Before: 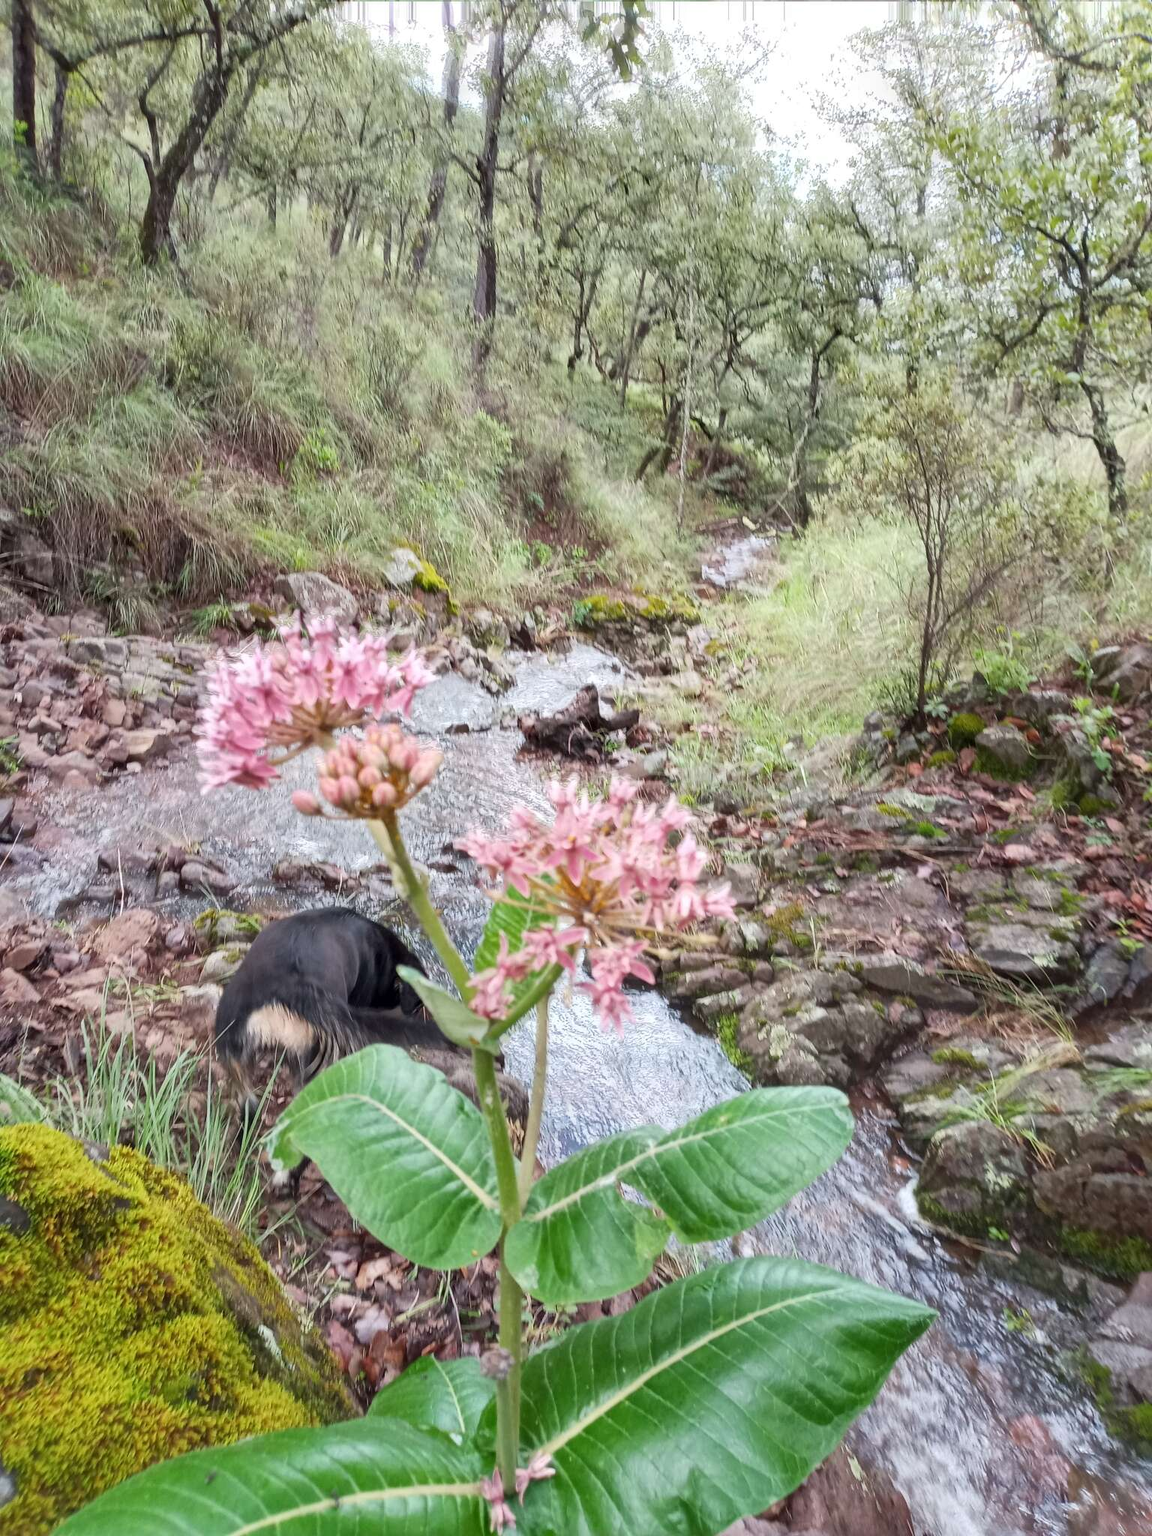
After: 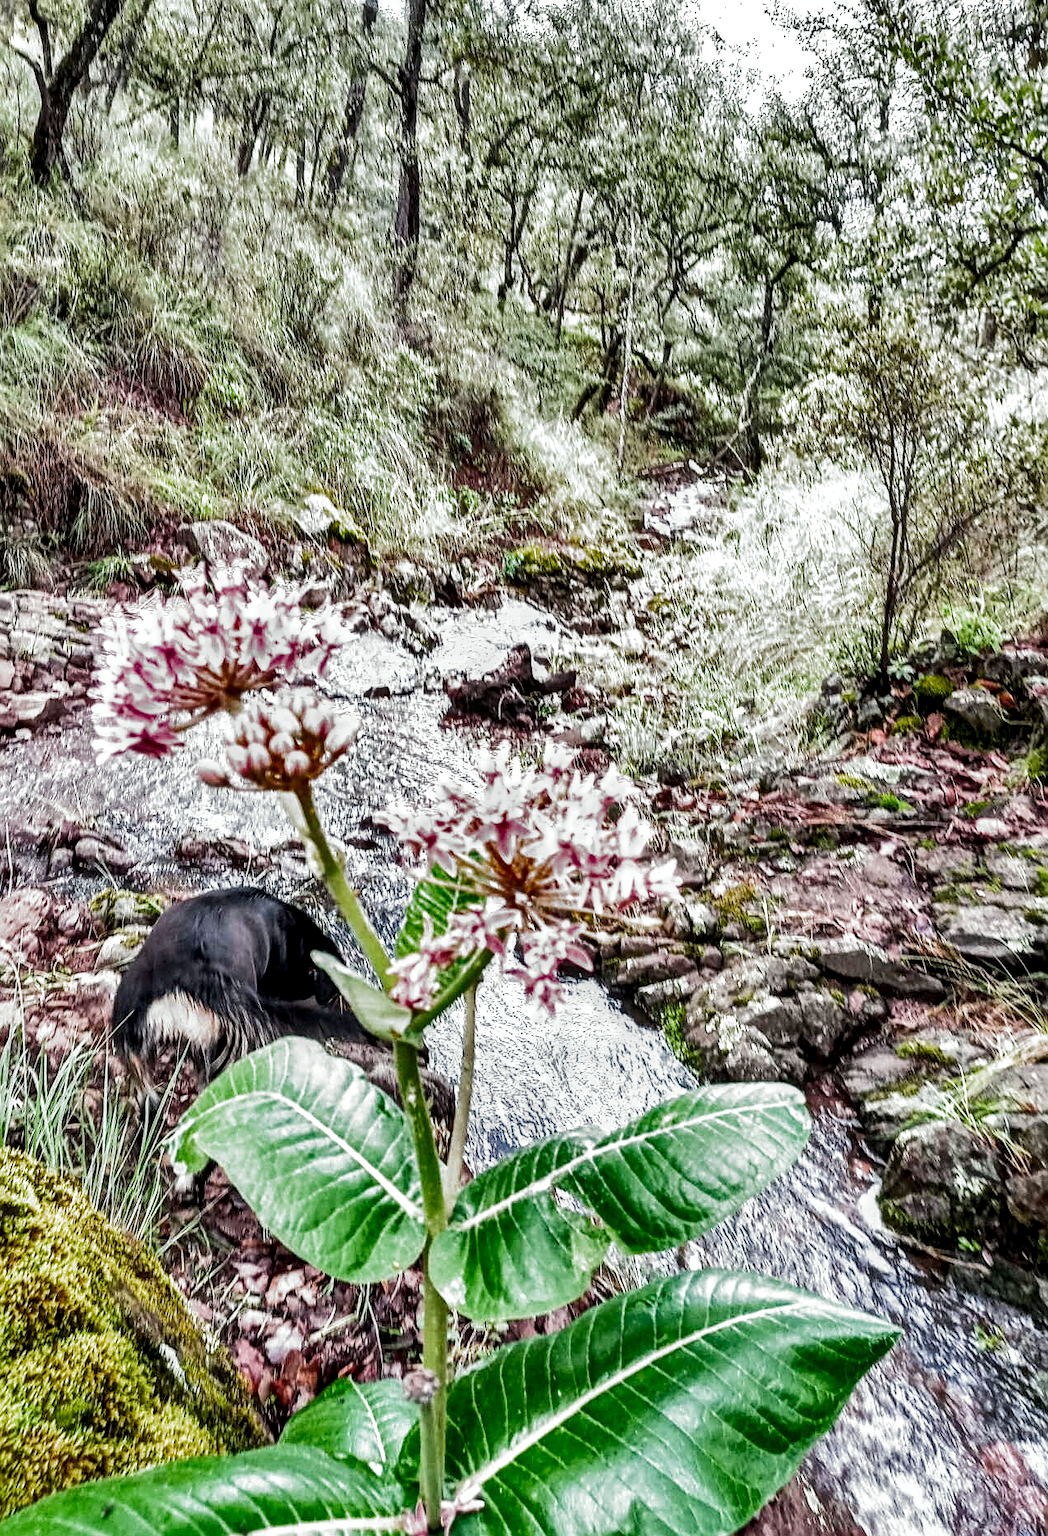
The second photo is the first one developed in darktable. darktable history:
local contrast: highlights 24%, detail 150%
tone curve: curves: ch0 [(0, 0.01) (0.037, 0.032) (0.131, 0.108) (0.275, 0.256) (0.483, 0.512) (0.61, 0.665) (0.696, 0.742) (0.792, 0.819) (0.911, 0.925) (0.997, 0.995)]; ch1 [(0, 0) (0.308, 0.29) (0.425, 0.411) (0.492, 0.488) (0.507, 0.503) (0.53, 0.532) (0.573, 0.586) (0.683, 0.702) (0.746, 0.77) (1, 1)]; ch2 [(0, 0) (0.246, 0.233) (0.36, 0.352) (0.415, 0.415) (0.485, 0.487) (0.502, 0.504) (0.525, 0.518) (0.539, 0.539) (0.587, 0.594) (0.636, 0.652) (0.711, 0.729) (0.845, 0.855) (0.998, 0.977)], color space Lab, independent channels, preserve colors none
crop: left 9.812%, top 6.272%, right 6.896%, bottom 2.224%
sharpen: on, module defaults
shadows and highlights: shadows 24.17, highlights -77.7, soften with gaussian
color balance rgb: highlights gain › luminance 14.867%, perceptual saturation grading › global saturation 14.187%, perceptual saturation grading › highlights -25.471%, perceptual saturation grading › shadows 25.777%
filmic rgb: black relative exposure -8.28 EV, white relative exposure 2.2 EV, target white luminance 99.943%, hardness 7.04, latitude 74.52%, contrast 1.32, highlights saturation mix -2.45%, shadows ↔ highlights balance 29.79%, add noise in highlights 0.002, preserve chrominance max RGB, color science v3 (2019), use custom middle-gray values true, contrast in highlights soft
